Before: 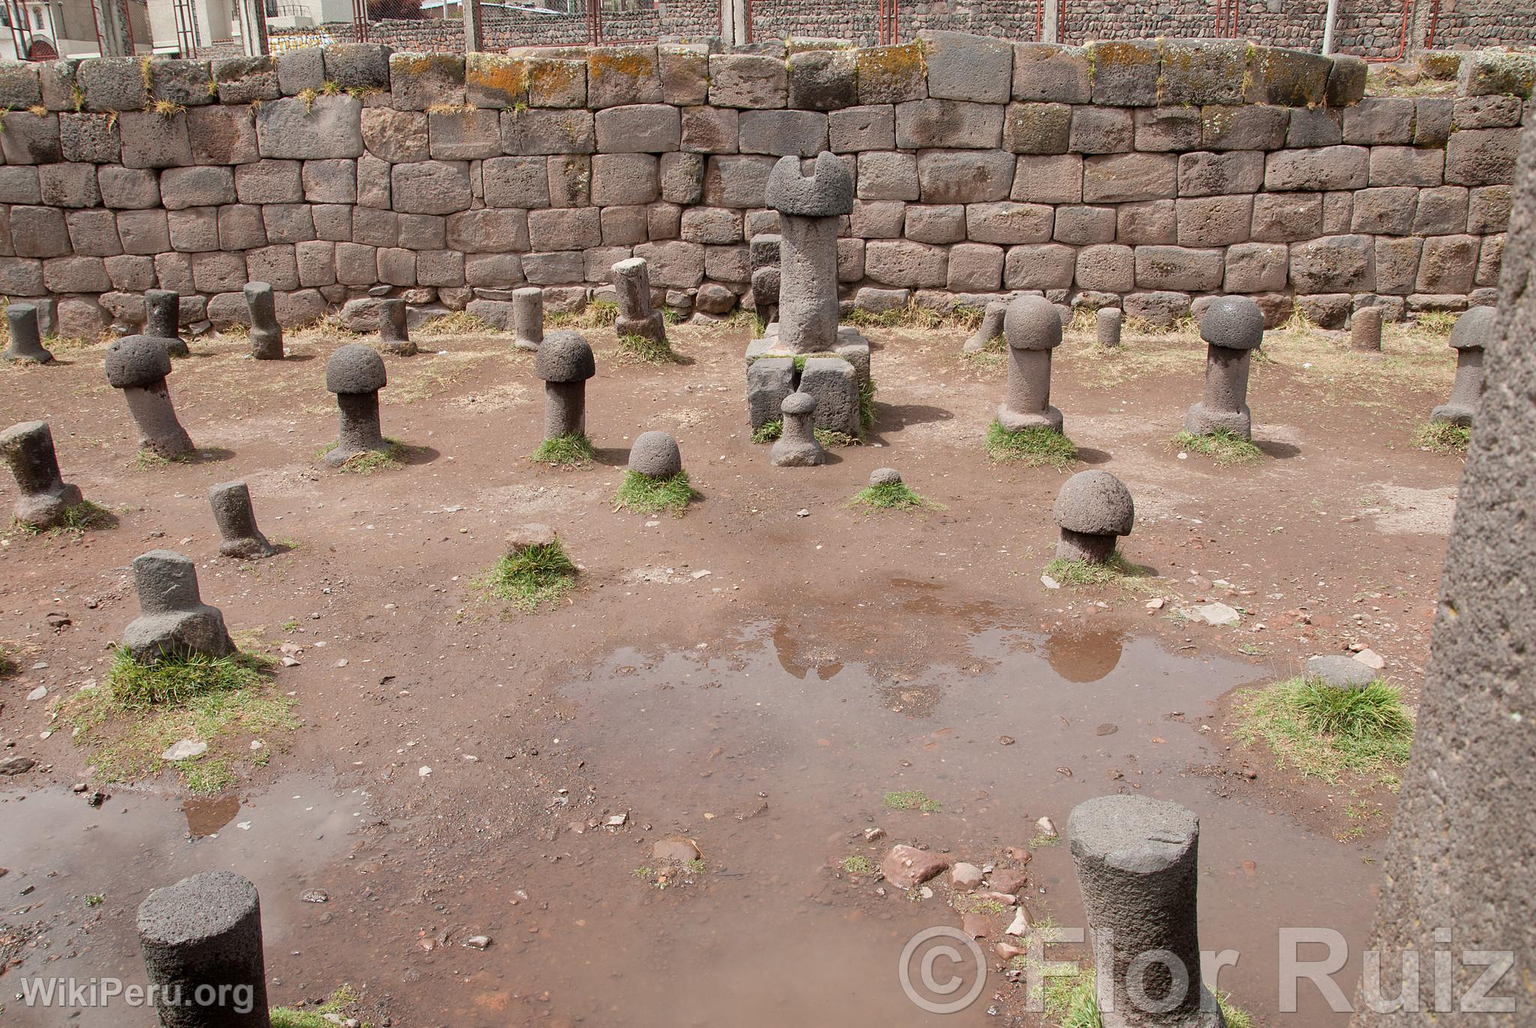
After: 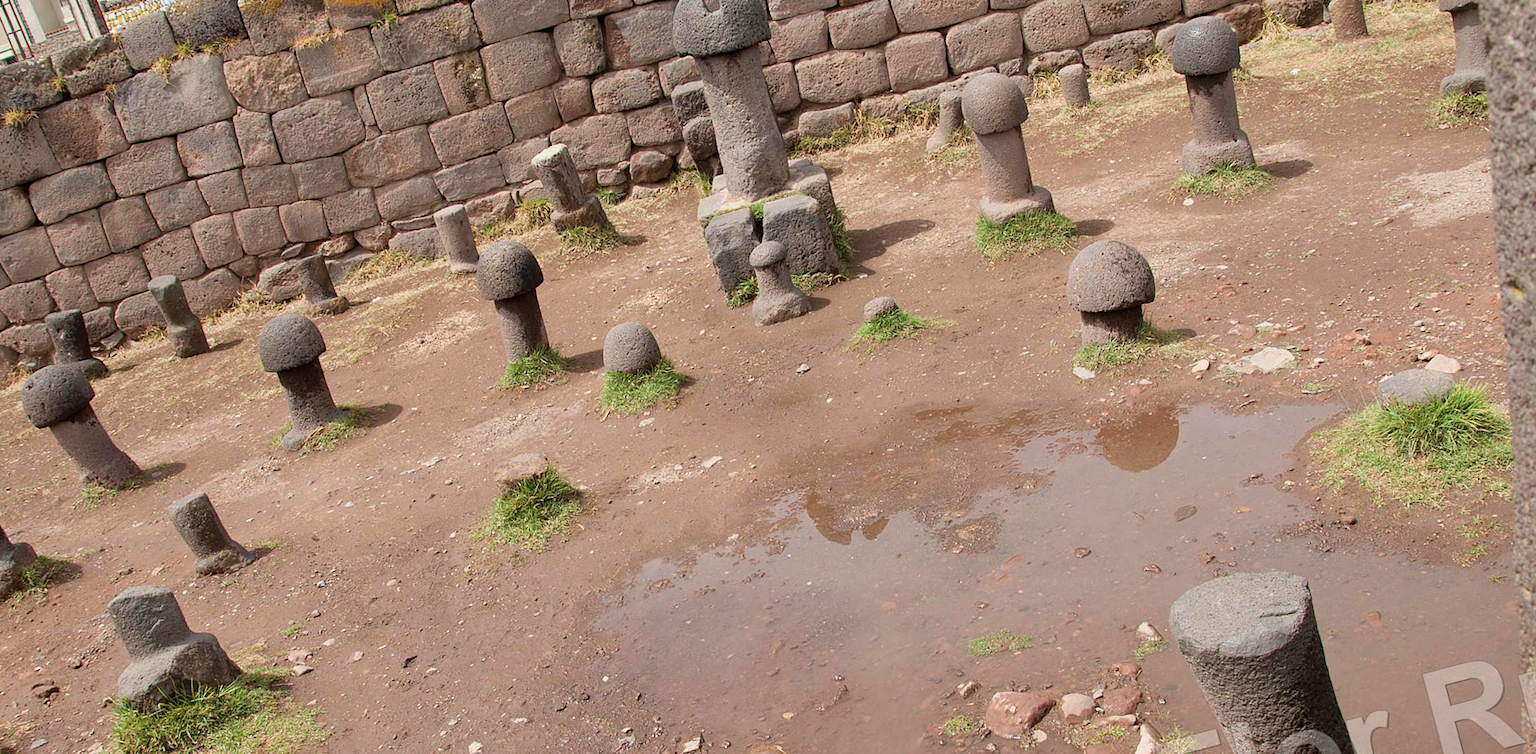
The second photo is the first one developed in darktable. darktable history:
velvia: on, module defaults
rotate and perspective: rotation -14.8°, crop left 0.1, crop right 0.903, crop top 0.25, crop bottom 0.748
